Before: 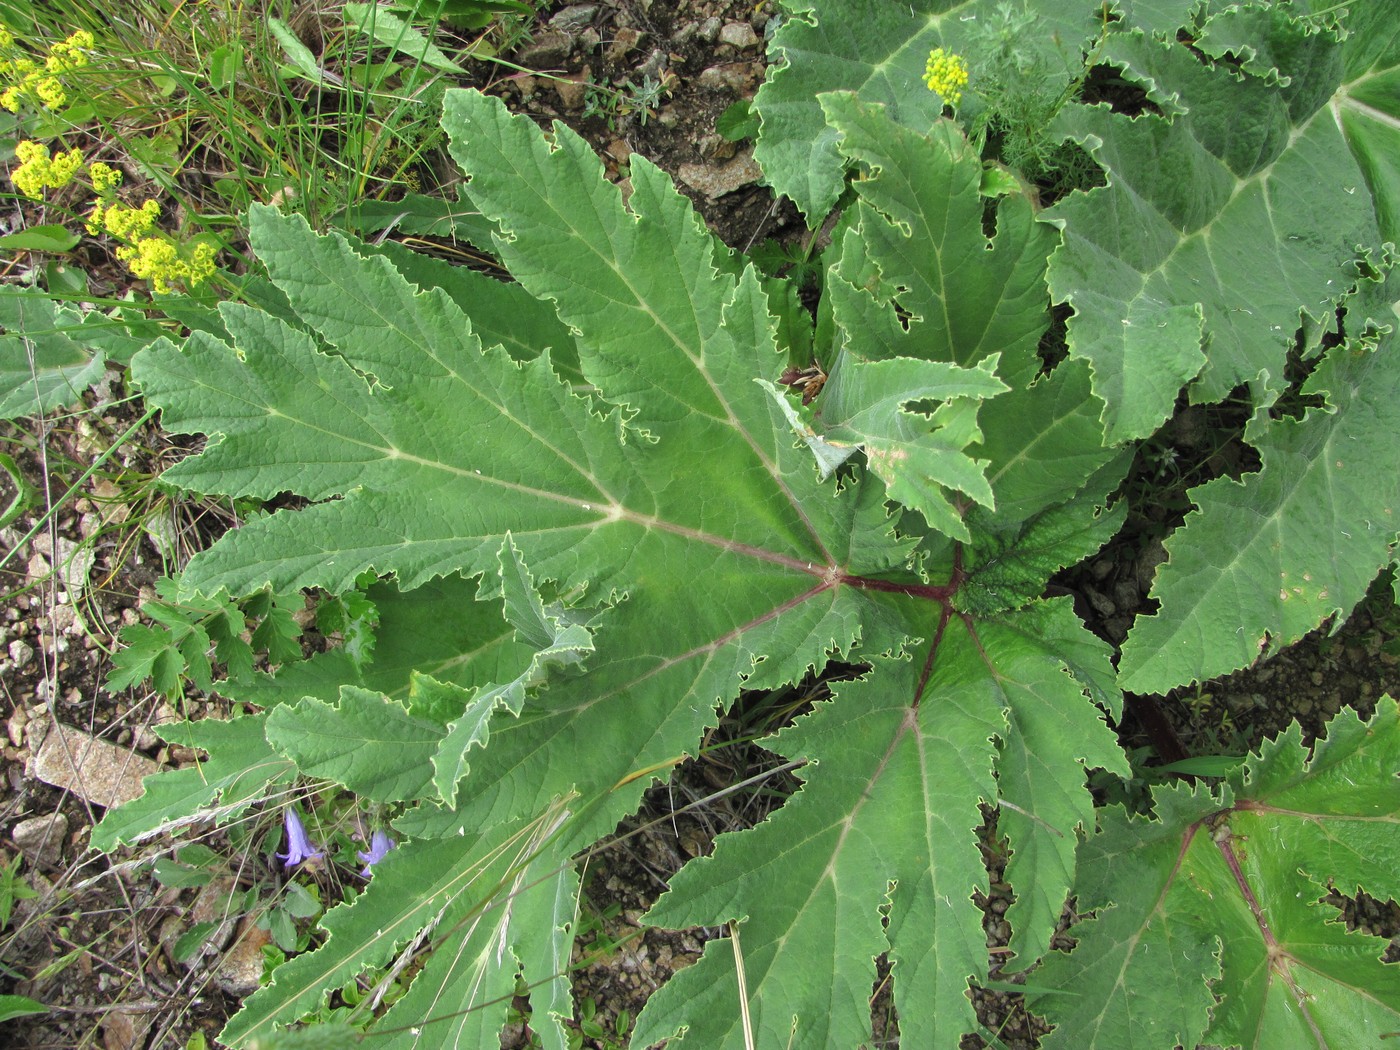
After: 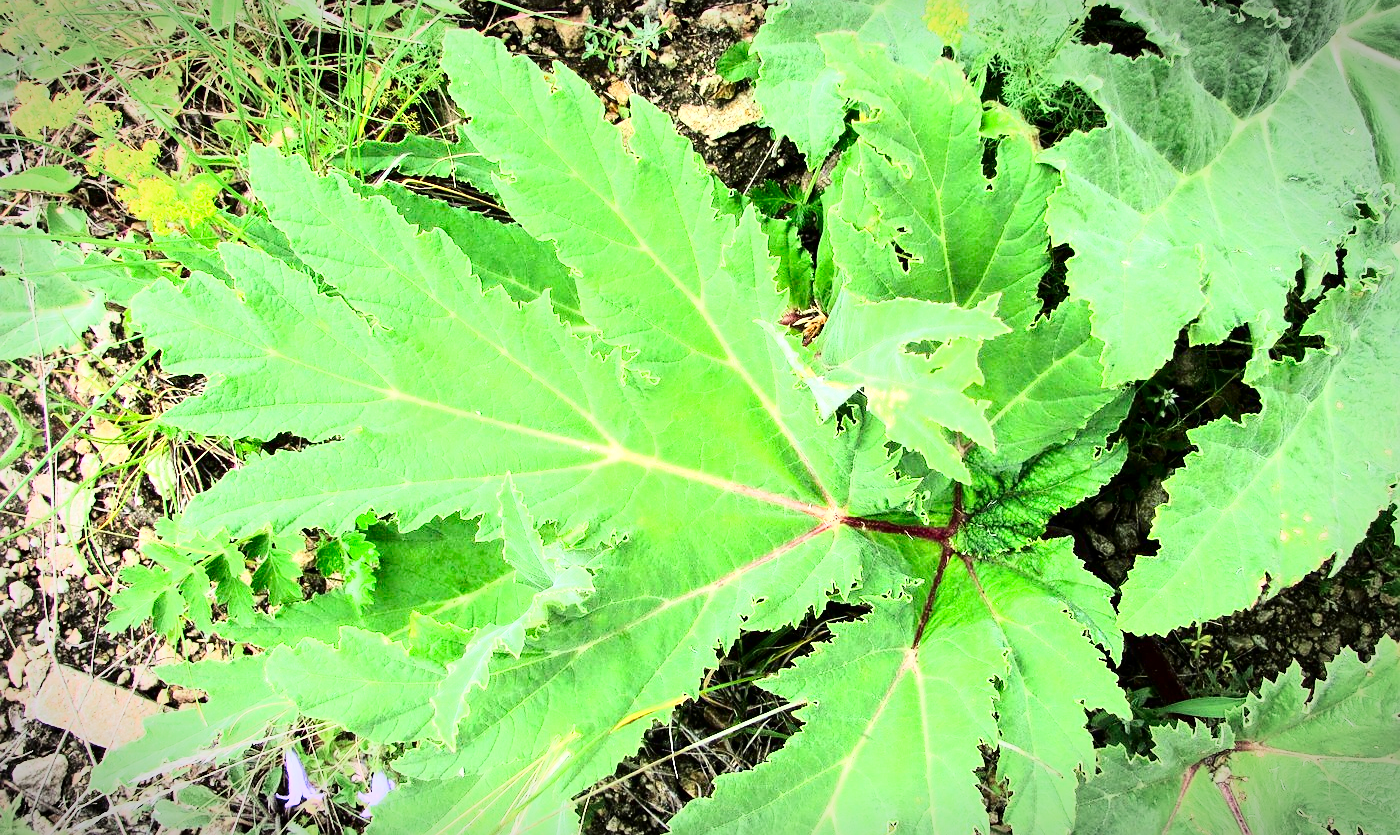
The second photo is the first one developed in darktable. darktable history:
crop and rotate: top 5.664%, bottom 14.749%
tone equalizer: on, module defaults
sharpen: radius 1.034
exposure: exposure 0.603 EV, compensate exposure bias true, compensate highlight preservation false
contrast brightness saturation: contrast 0.093, brightness -0.596, saturation 0.167
base curve: curves: ch0 [(0, 0) (0.007, 0.004) (0.027, 0.03) (0.046, 0.07) (0.207, 0.54) (0.442, 0.872) (0.673, 0.972) (1, 1)]
vignetting: center (-0.012, 0), automatic ratio true
